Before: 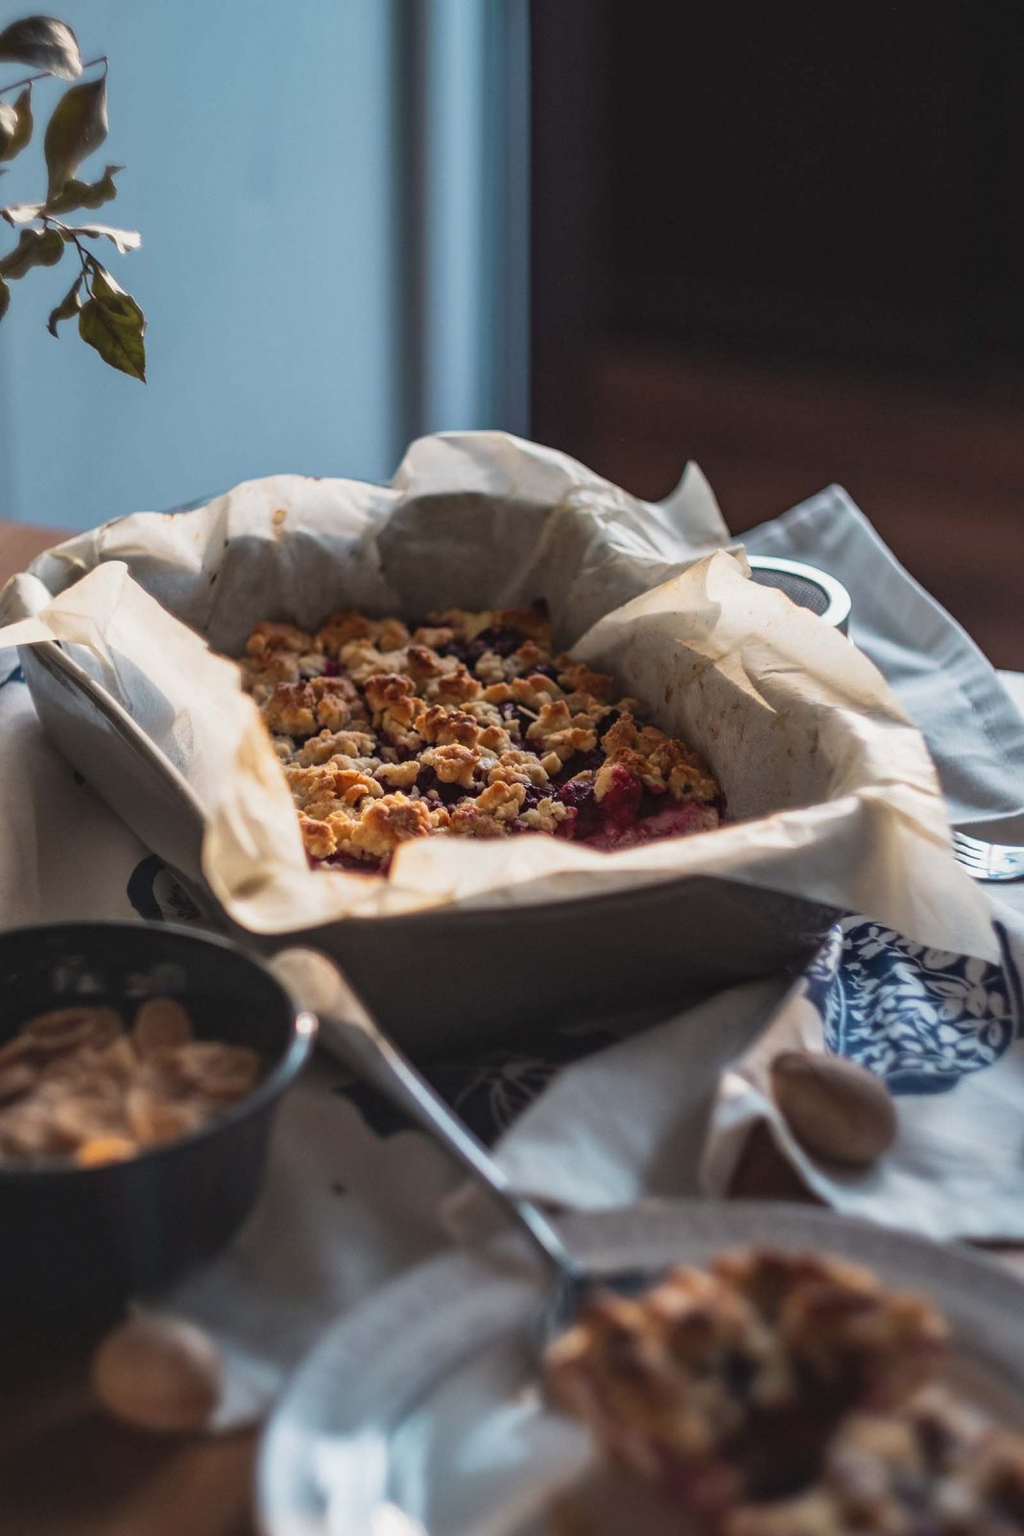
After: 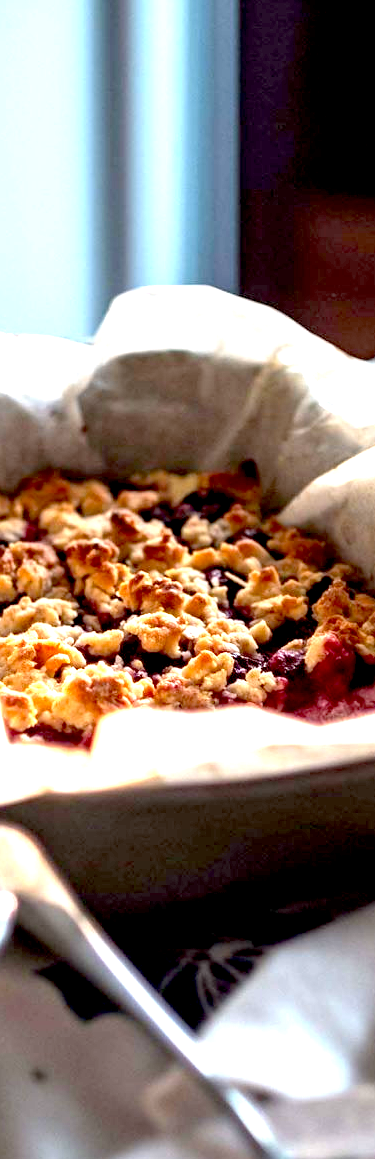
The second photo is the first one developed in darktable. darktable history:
crop and rotate: left 29.476%, top 10.214%, right 35.32%, bottom 17.333%
exposure: black level correction 0.016, exposure 1.774 EV, compensate highlight preservation false
